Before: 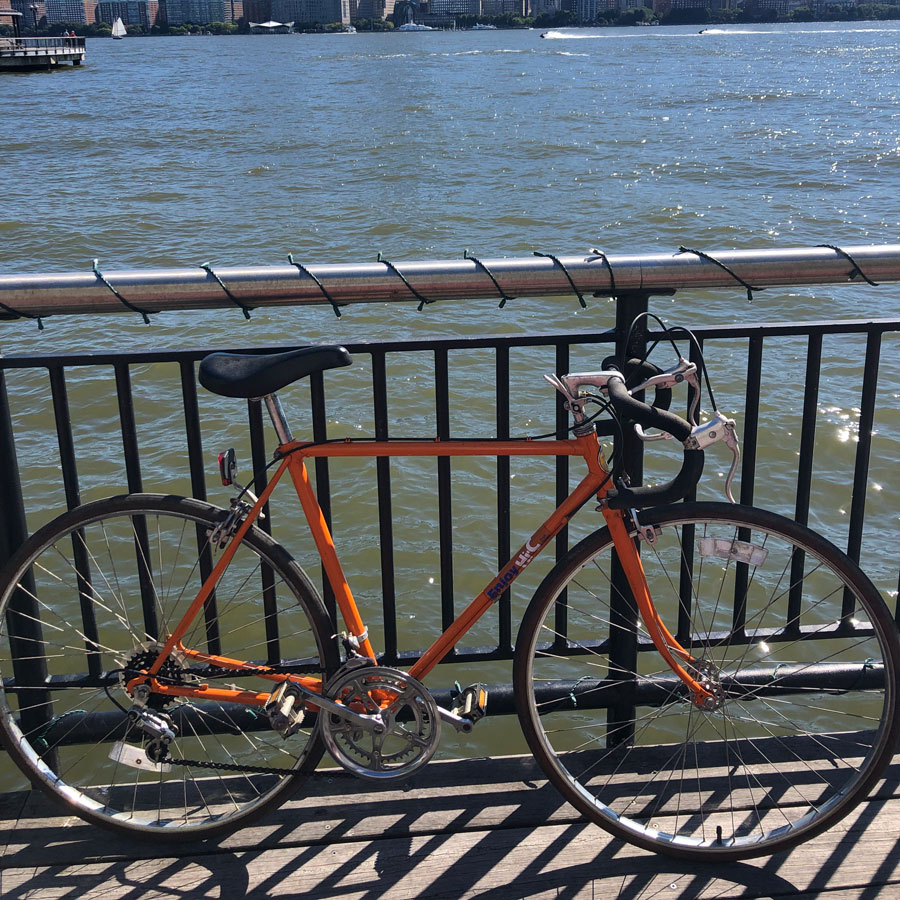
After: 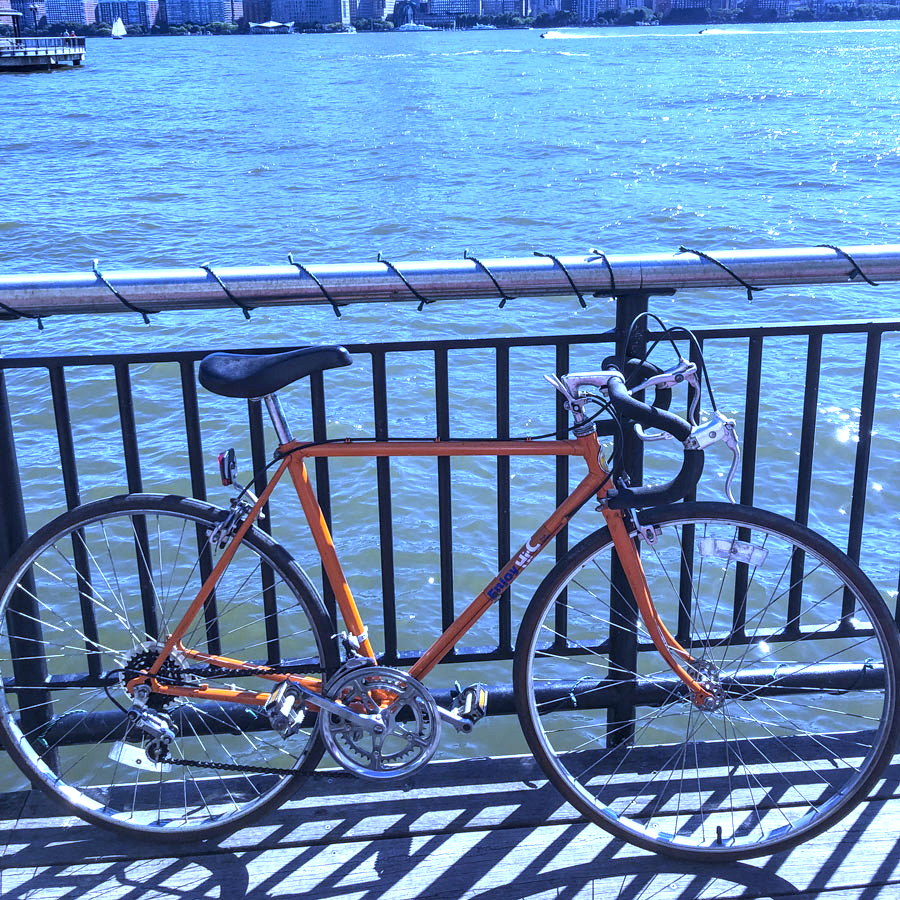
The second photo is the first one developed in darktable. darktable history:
white balance: red 0.766, blue 1.537
local contrast: detail 130%
exposure: black level correction 0, exposure 1.1 EV, compensate exposure bias true, compensate highlight preservation false
